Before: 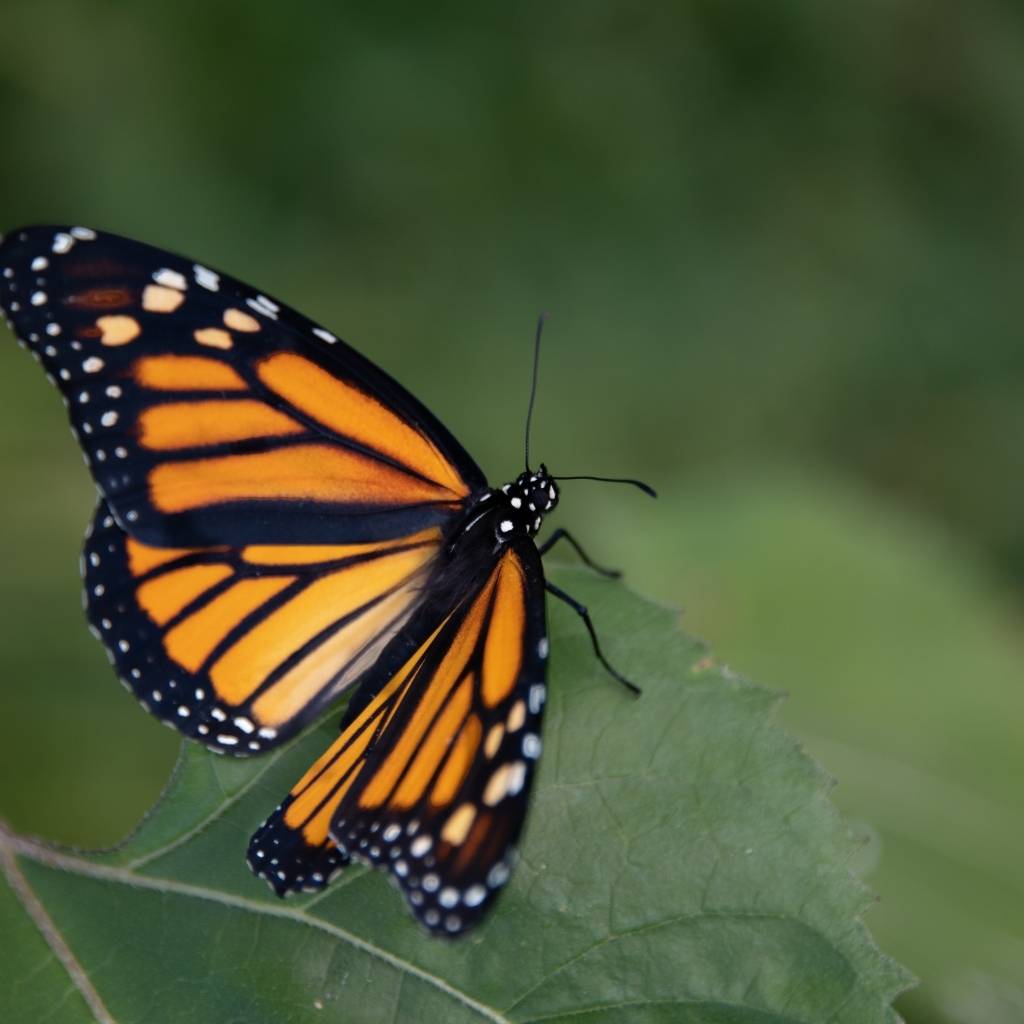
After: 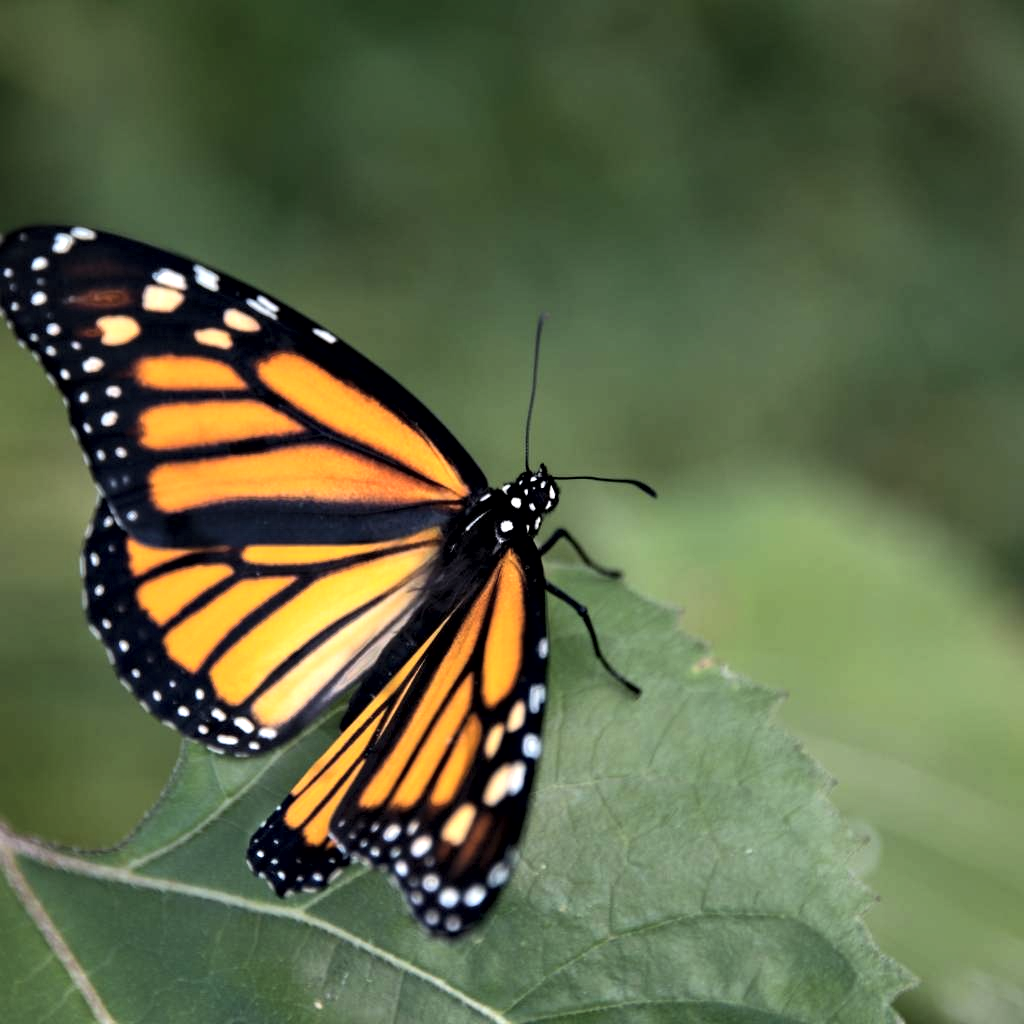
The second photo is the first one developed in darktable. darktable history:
tone equalizer: -8 EV -0.72 EV, -7 EV -0.714 EV, -6 EV -0.637 EV, -5 EV -0.393 EV, -3 EV 0.396 EV, -2 EV 0.6 EV, -1 EV 0.696 EV, +0 EV 0.764 EV, edges refinement/feathering 500, mask exposure compensation -1.57 EV, preserve details no
contrast equalizer: y [[0.524, 0.538, 0.547, 0.548, 0.538, 0.524], [0.5 ×6], [0.5 ×6], [0 ×6], [0 ×6]]
contrast brightness saturation: brightness 0.155
